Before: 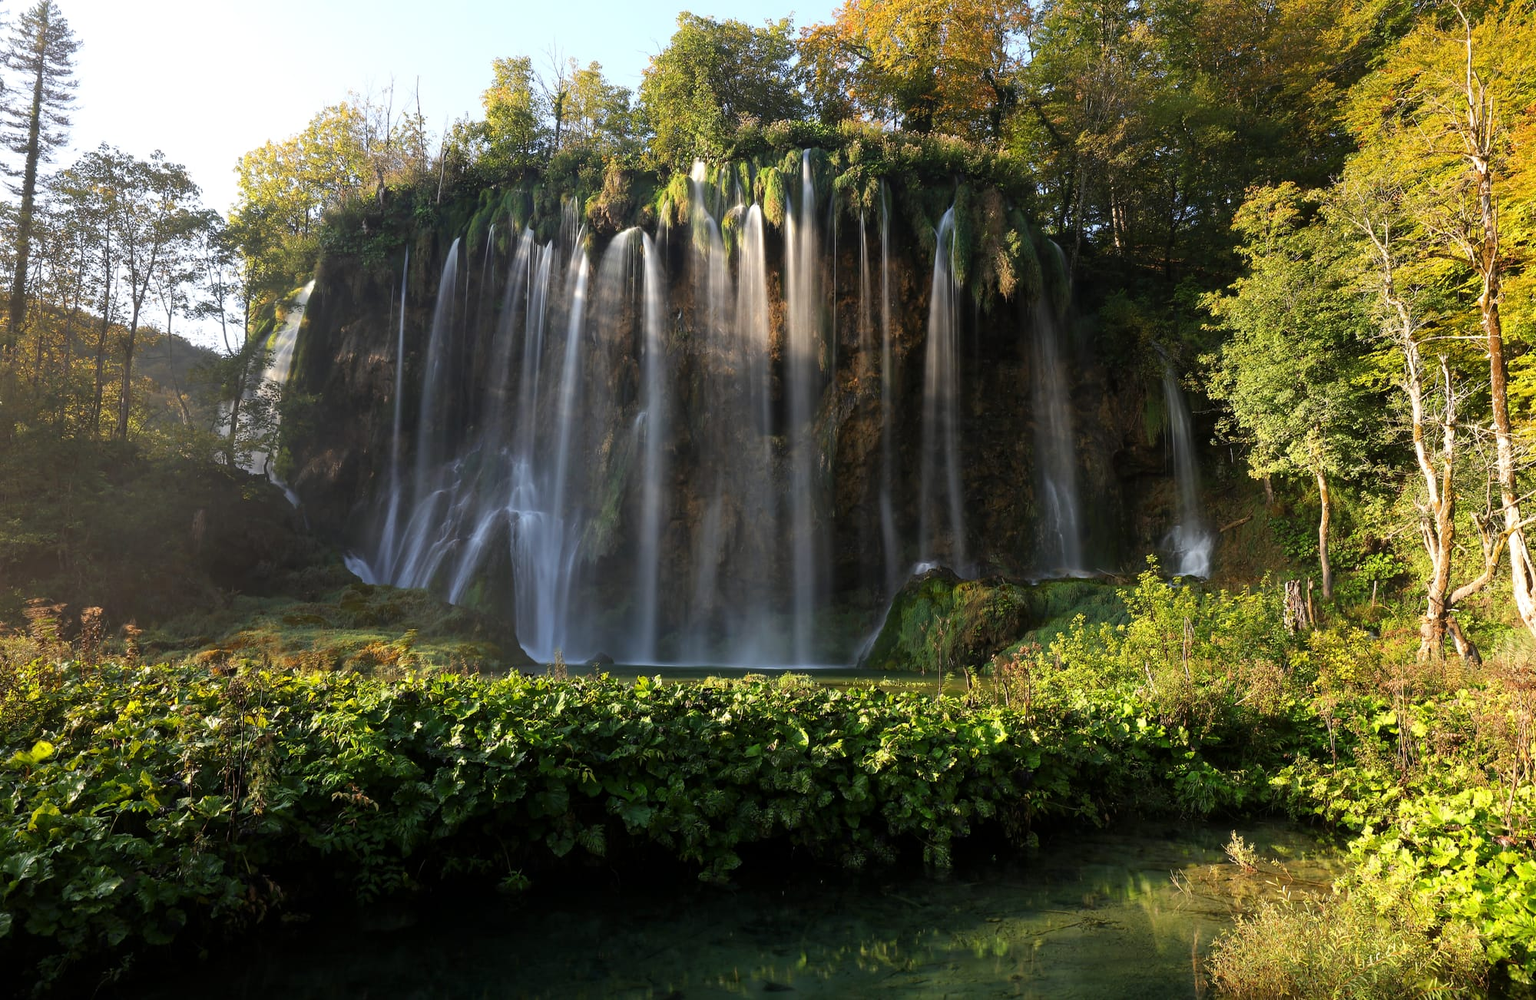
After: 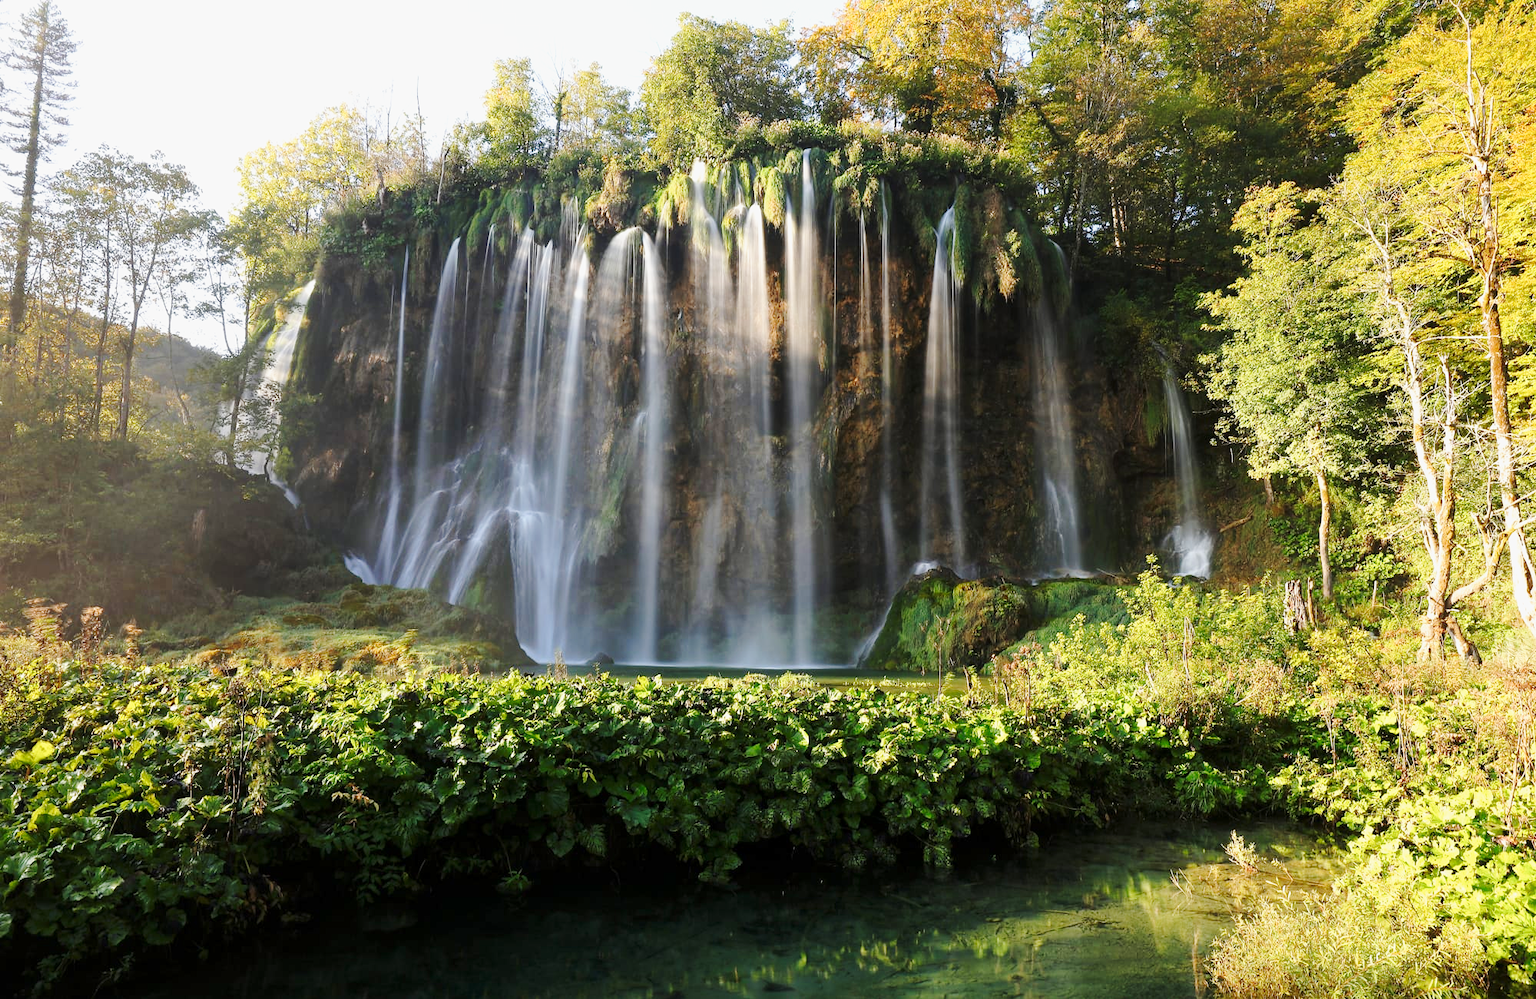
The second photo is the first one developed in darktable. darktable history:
color correction: highlights b* 0.053
base curve: curves: ch0 [(0, 0) (0.025, 0.046) (0.112, 0.277) (0.467, 0.74) (0.814, 0.929) (1, 0.942)], preserve colors none
